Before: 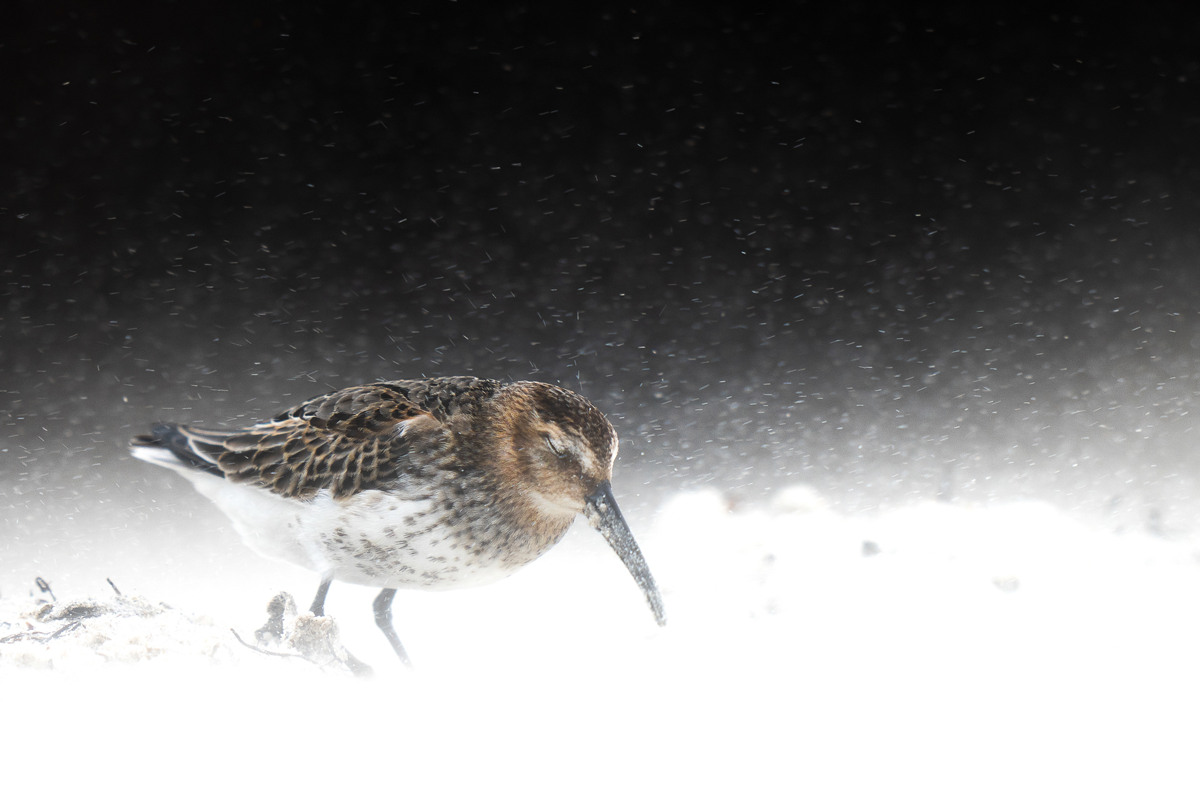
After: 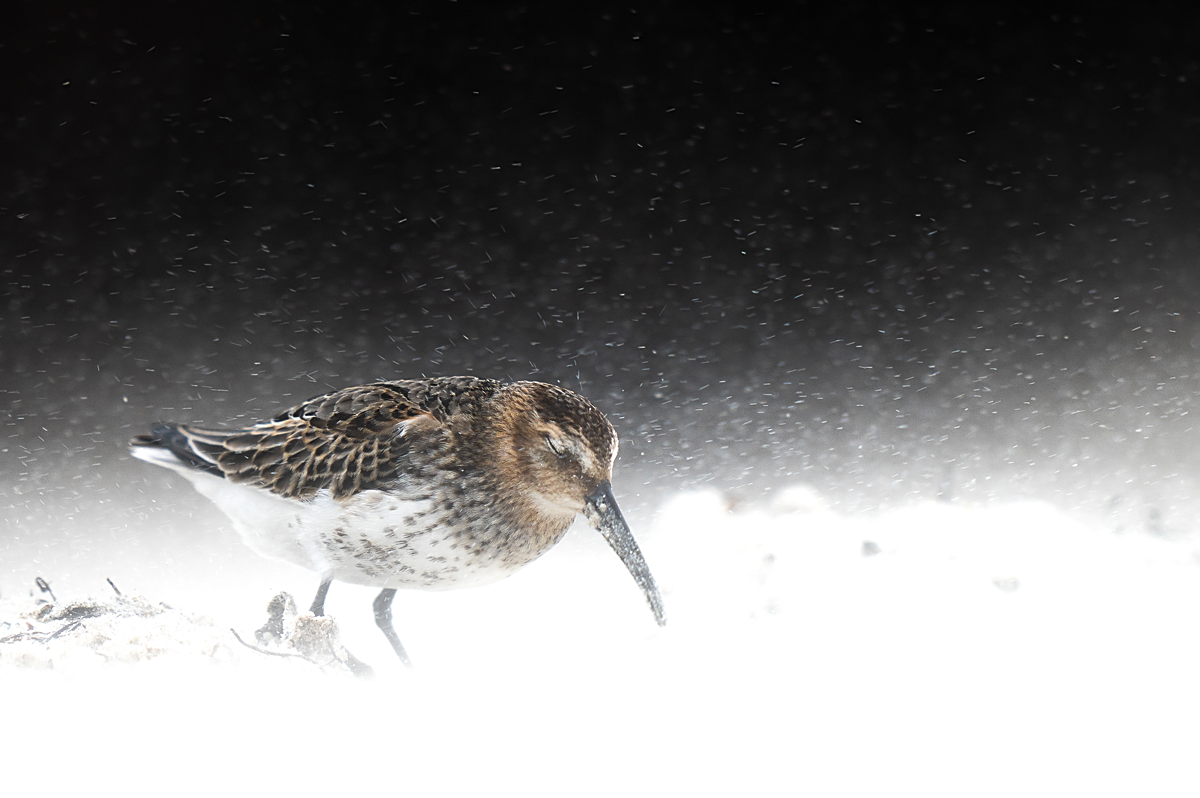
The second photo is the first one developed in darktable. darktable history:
crop: top 0.05%, bottom 0.098%
sharpen: on, module defaults
